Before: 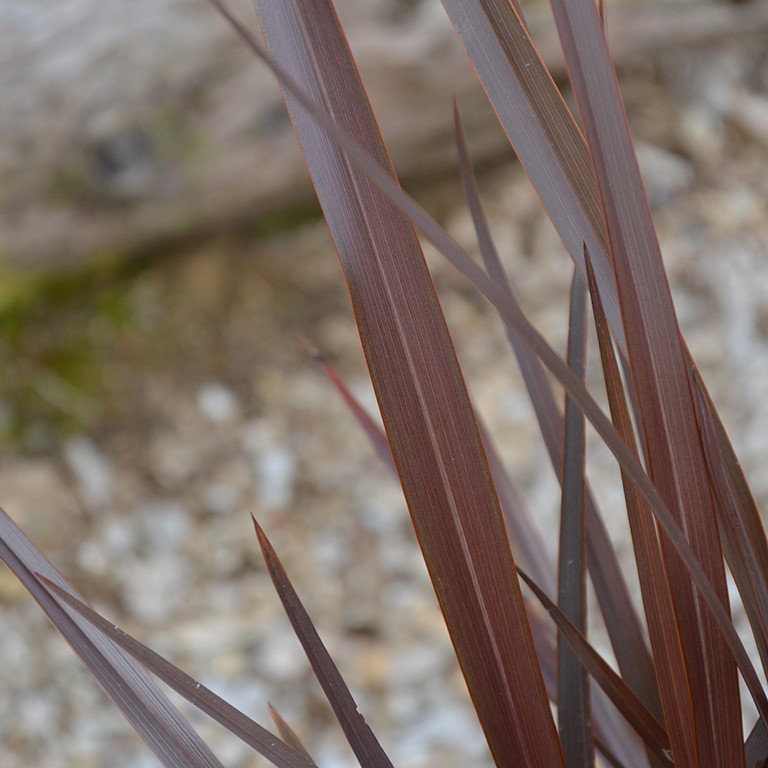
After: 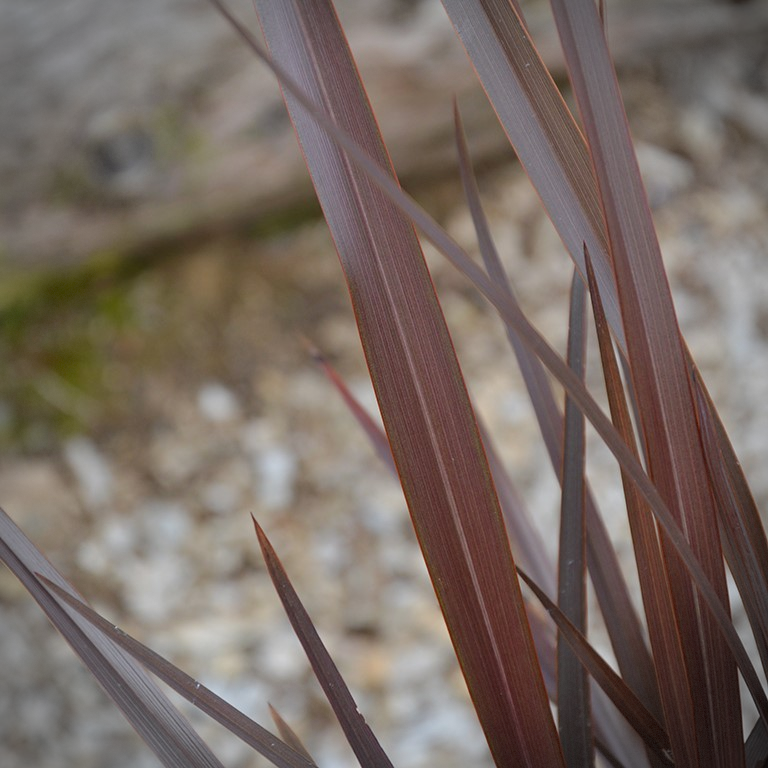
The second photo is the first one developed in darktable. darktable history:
vignetting: dithering 8-bit output, unbound false
base curve: curves: ch0 [(0, 0) (0.283, 0.295) (1, 1)], preserve colors none
